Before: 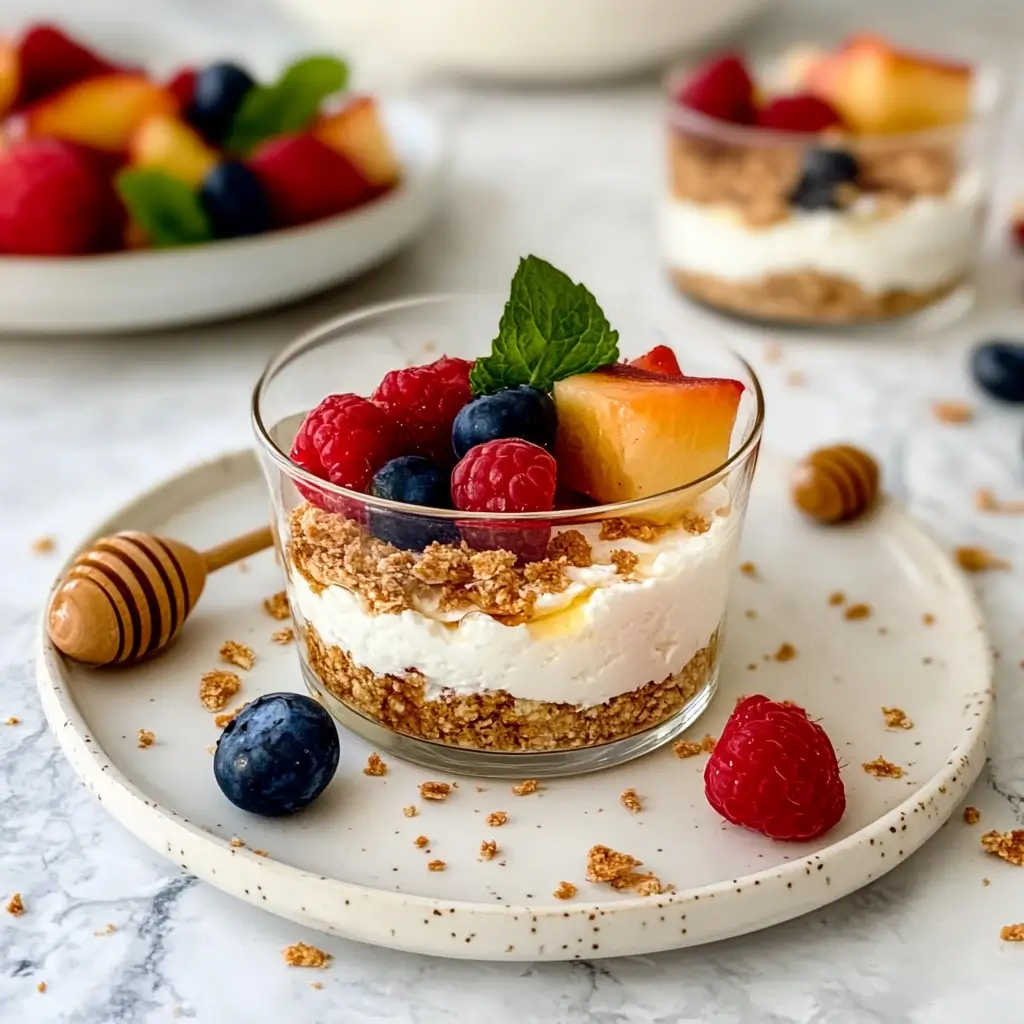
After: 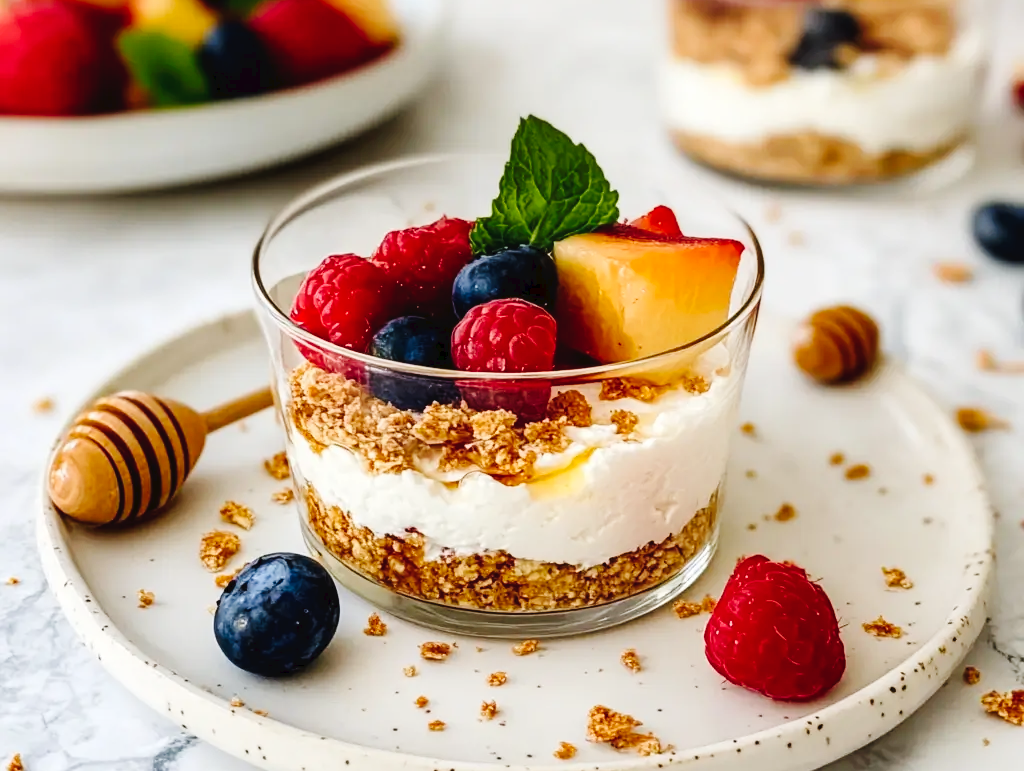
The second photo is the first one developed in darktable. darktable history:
tone curve: curves: ch0 [(0, 0) (0.003, 0.031) (0.011, 0.033) (0.025, 0.036) (0.044, 0.045) (0.069, 0.06) (0.1, 0.079) (0.136, 0.109) (0.177, 0.15) (0.224, 0.192) (0.277, 0.262) (0.335, 0.347) (0.399, 0.433) (0.468, 0.528) (0.543, 0.624) (0.623, 0.705) (0.709, 0.788) (0.801, 0.865) (0.898, 0.933) (1, 1)], preserve colors none
crop: top 13.693%, bottom 11.005%
